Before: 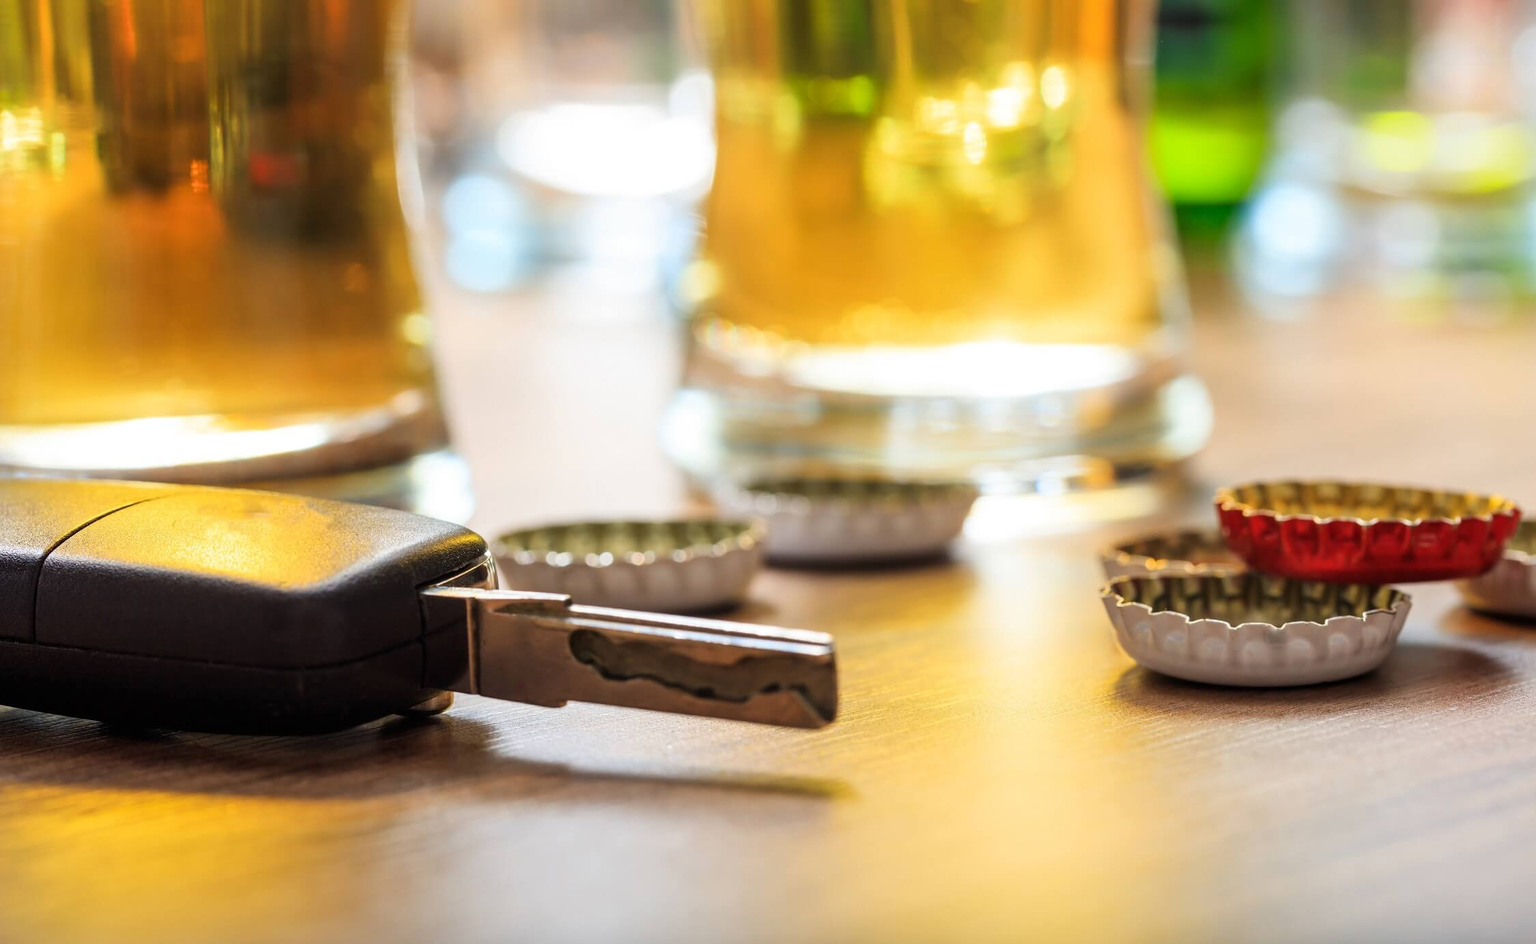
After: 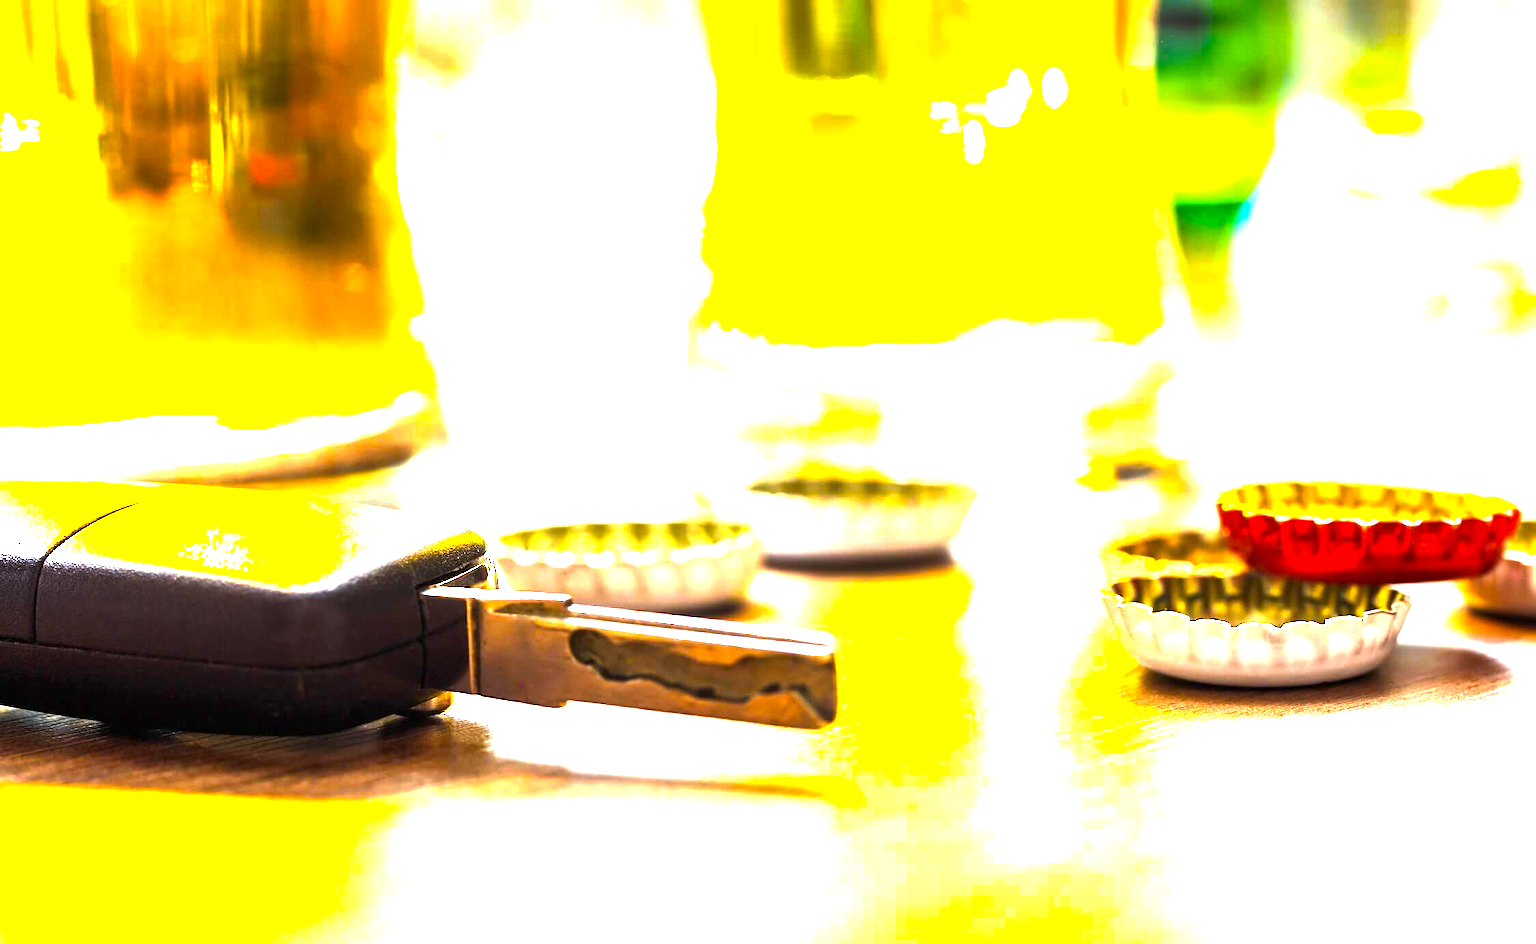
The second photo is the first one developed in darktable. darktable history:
color balance rgb: perceptual saturation grading › global saturation 25%, perceptual brilliance grading › global brilliance 35%, perceptual brilliance grading › highlights 50%, perceptual brilliance grading › mid-tones 60%, perceptual brilliance grading › shadows 35%, global vibrance 20%
exposure: exposure 0.02 EV, compensate highlight preservation false
